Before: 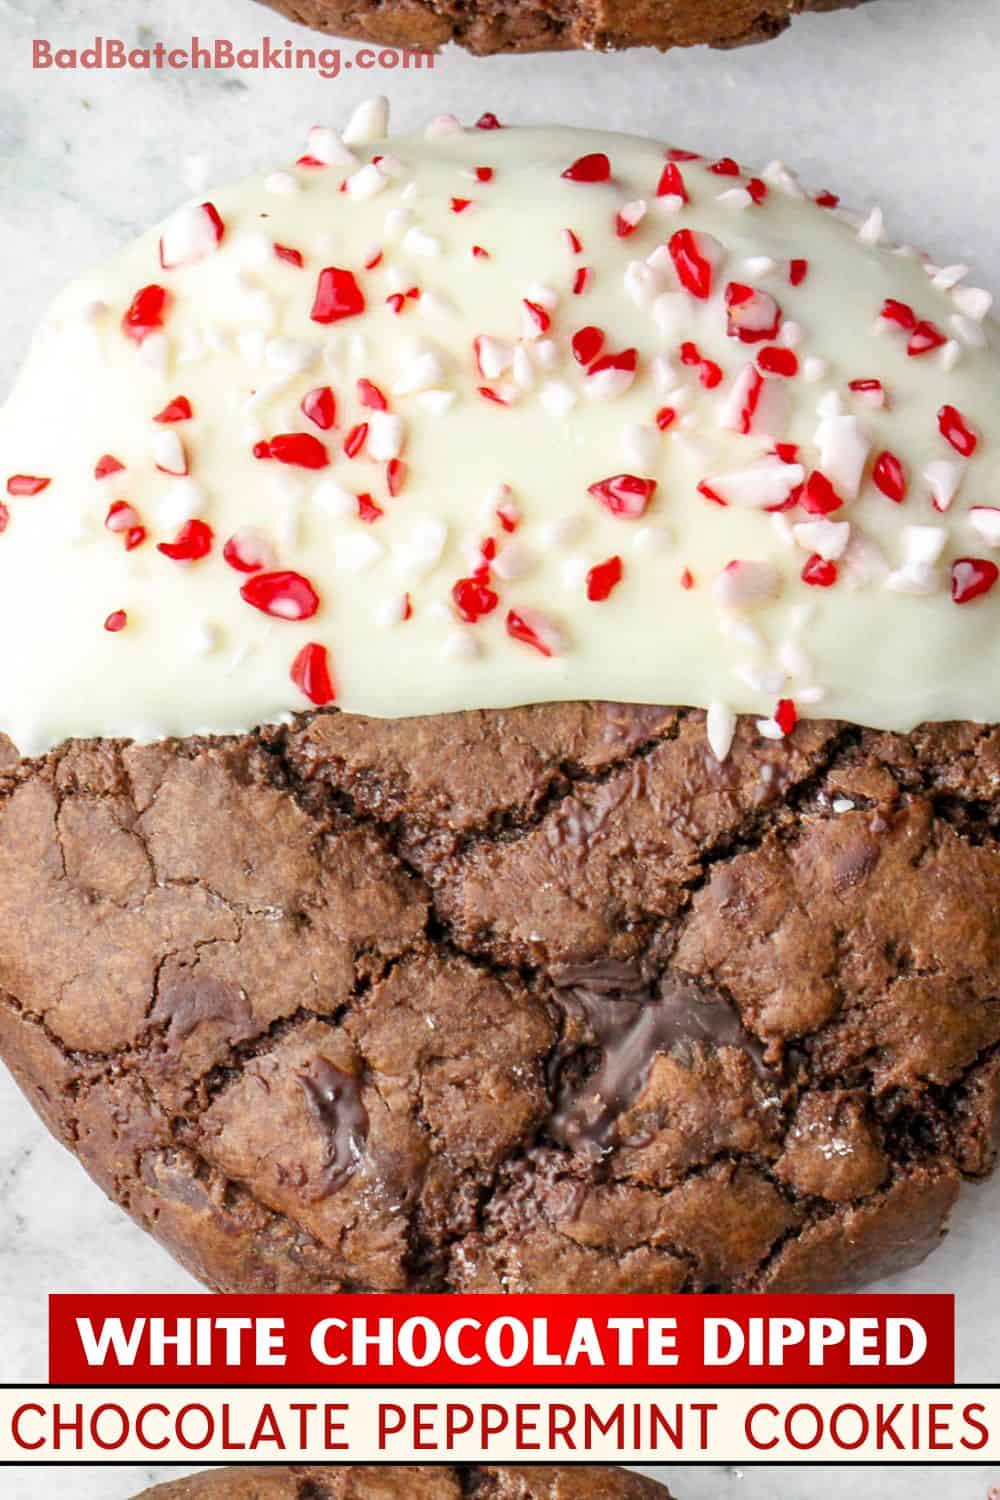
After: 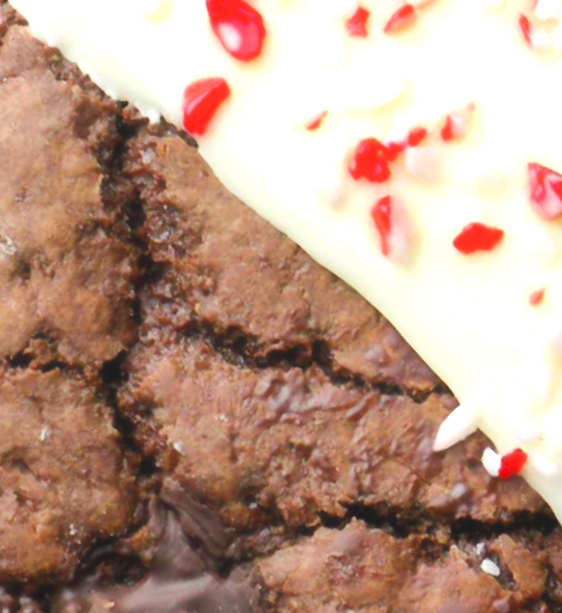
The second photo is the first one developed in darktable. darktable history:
crop and rotate: angle -44.35°, top 16.208%, right 0.868%, bottom 11.674%
tone equalizer: -8 EV -0.383 EV, -7 EV -0.407 EV, -6 EV -0.351 EV, -5 EV -0.224 EV, -3 EV 0.207 EV, -2 EV 0.345 EV, -1 EV 0.411 EV, +0 EV 0.438 EV, edges refinement/feathering 500, mask exposure compensation -1.57 EV, preserve details no
exposure: black level correction -0.005, exposure 0.054 EV, compensate highlight preservation false
contrast equalizer: octaves 7, y [[0.5, 0.542, 0.583, 0.625, 0.667, 0.708], [0.5 ×6], [0.5 ×6], [0, 0.033, 0.067, 0.1, 0.133, 0.167], [0, 0.05, 0.1, 0.15, 0.2, 0.25]], mix -0.995
